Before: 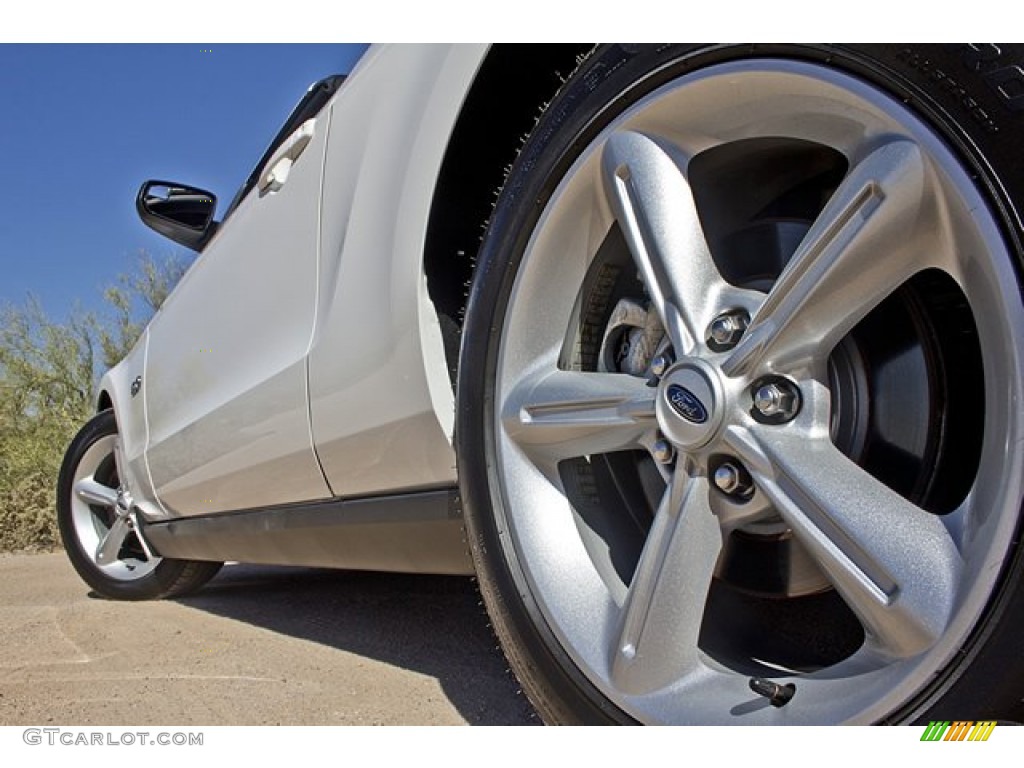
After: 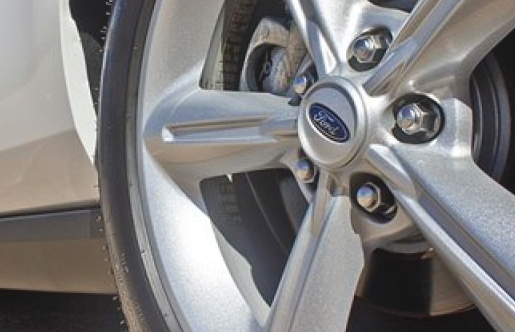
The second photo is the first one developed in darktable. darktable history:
bloom: on, module defaults
crop: left 35.03%, top 36.625%, right 14.663%, bottom 20.057%
contrast brightness saturation: contrast 0.04, saturation 0.07
